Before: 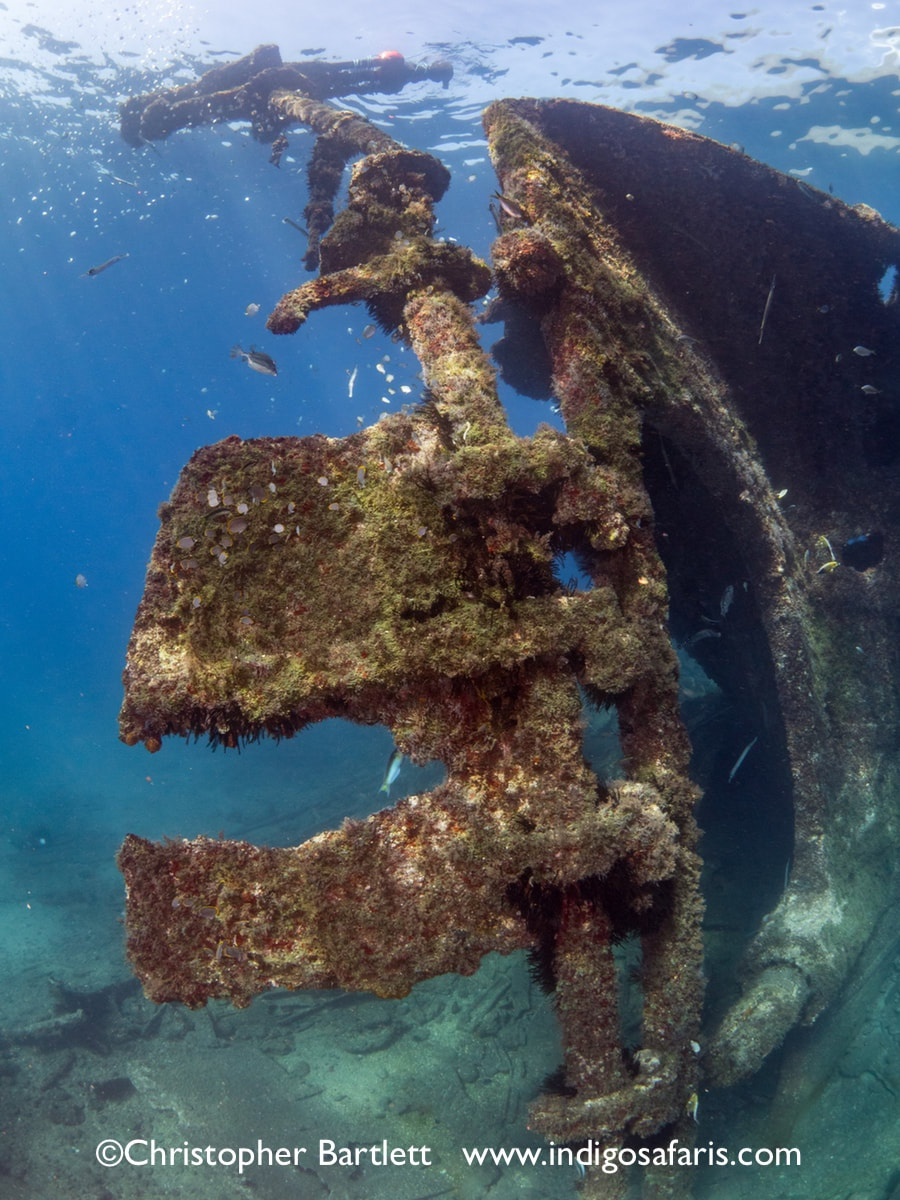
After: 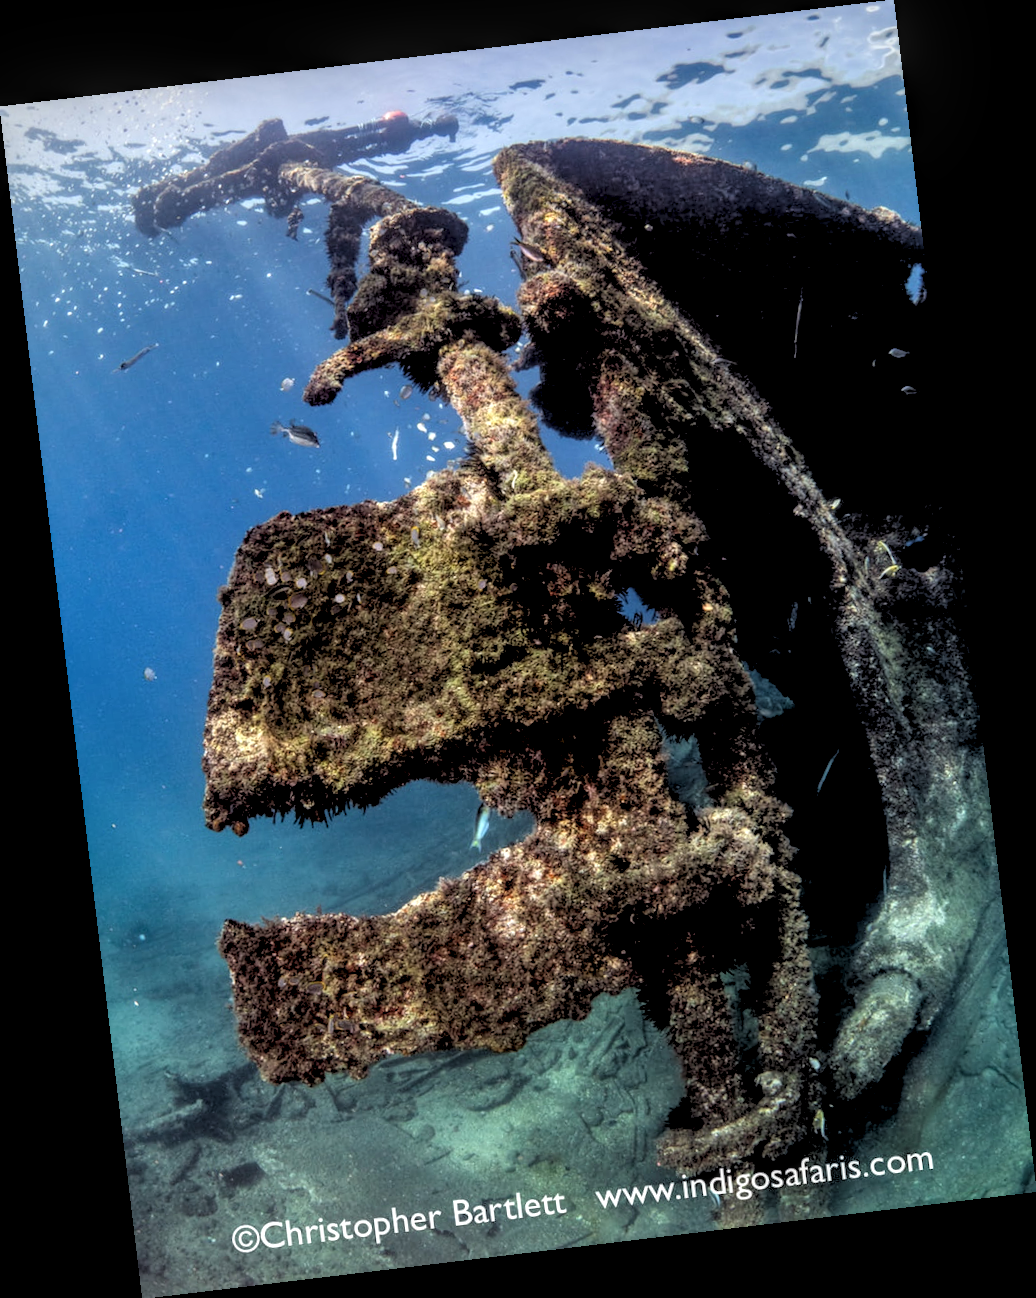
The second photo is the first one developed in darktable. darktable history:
rgb levels: levels [[0.029, 0.461, 0.922], [0, 0.5, 1], [0, 0.5, 1]]
rotate and perspective: rotation -6.83°, automatic cropping off
local contrast: highlights 20%, detail 150%
